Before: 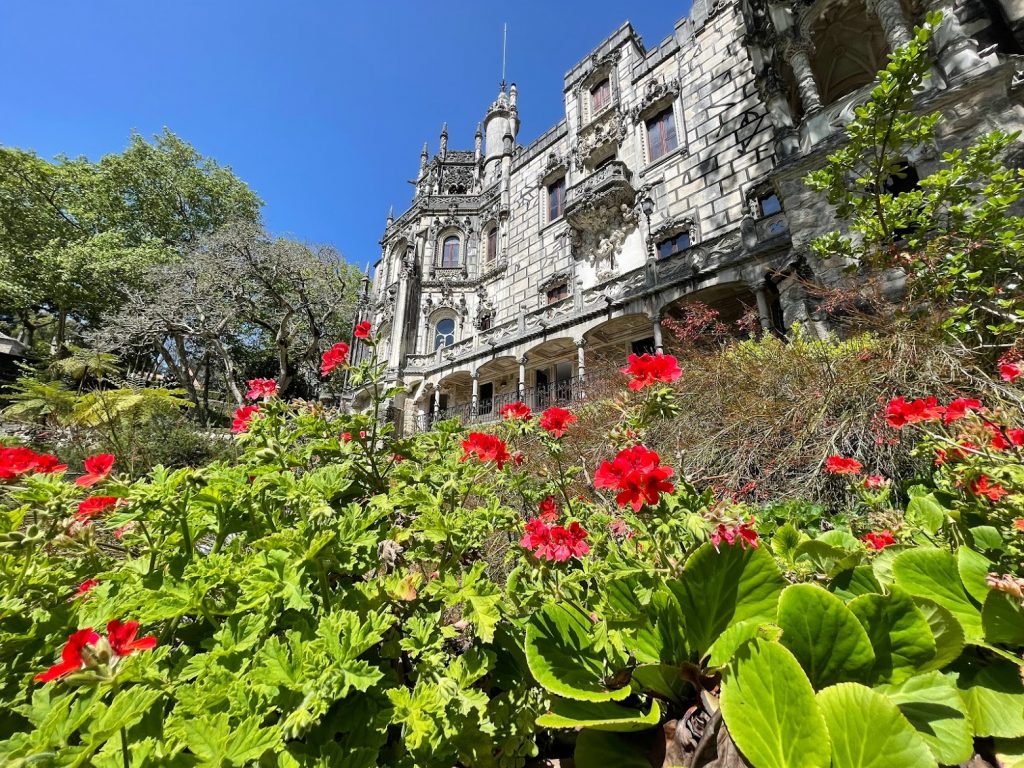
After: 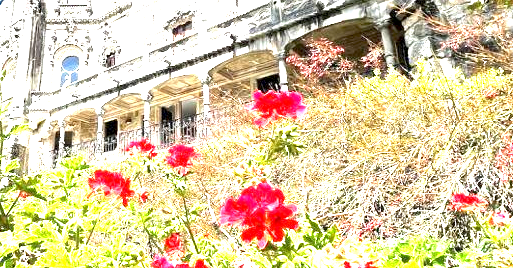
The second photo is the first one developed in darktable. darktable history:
exposure: black level correction 0.001, exposure 2.686 EV, compensate highlight preservation false
crop: left 36.672%, top 34.365%, right 13.193%, bottom 30.61%
